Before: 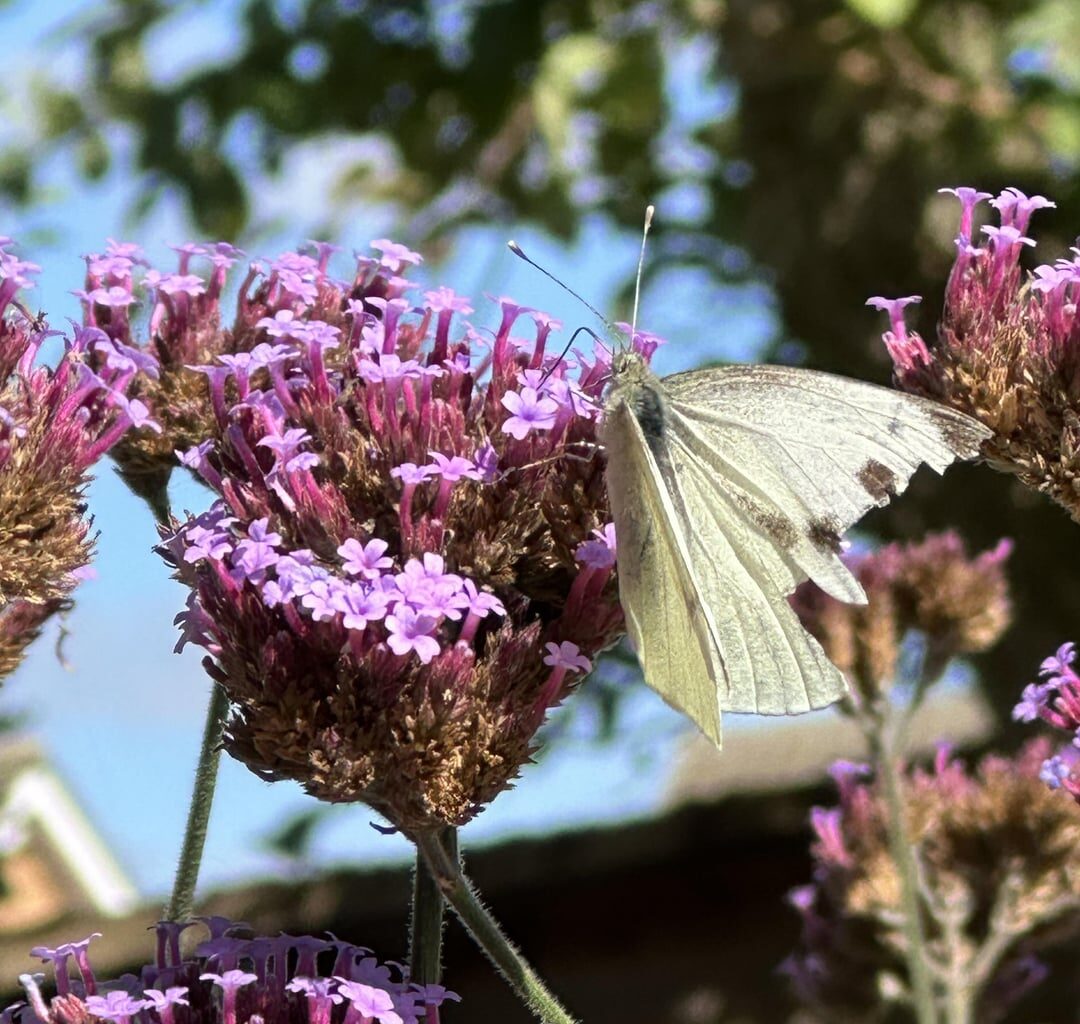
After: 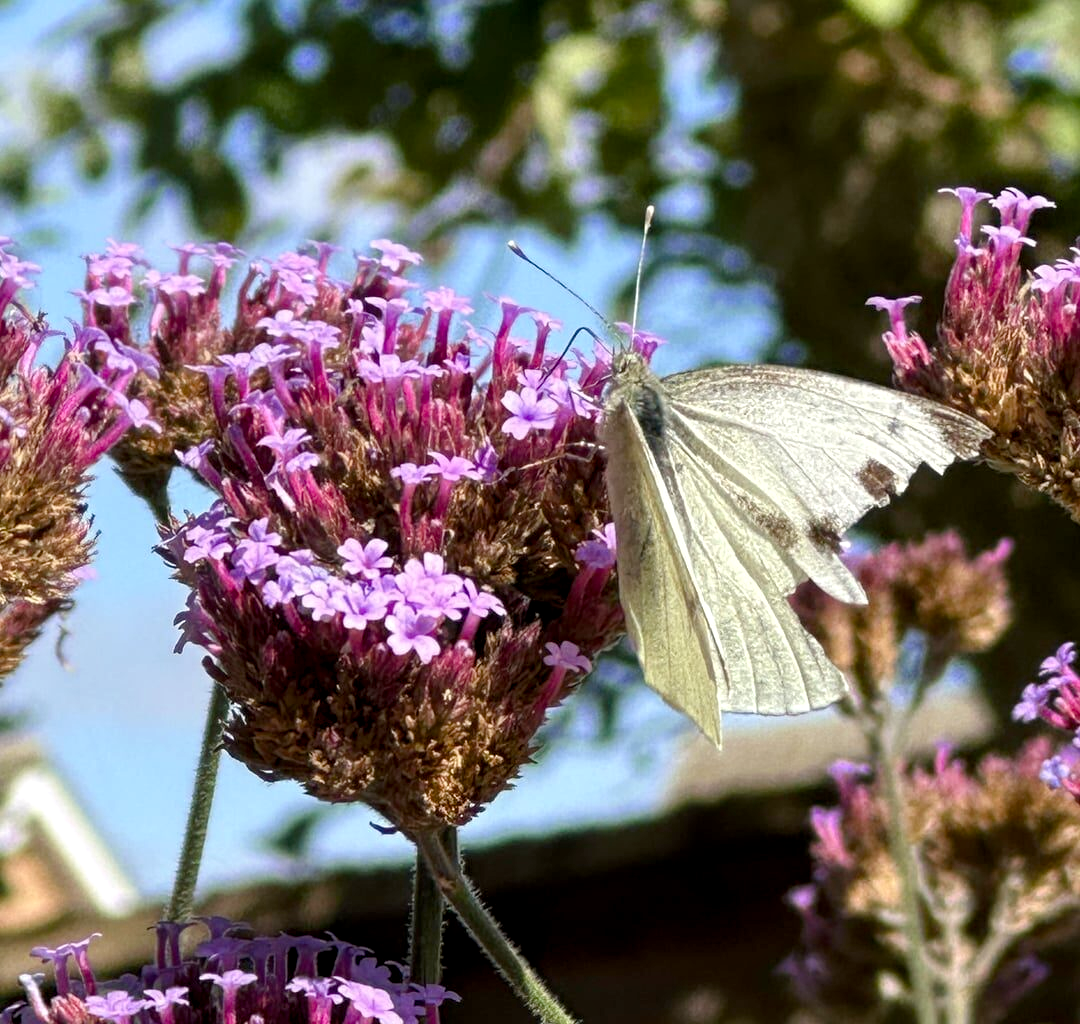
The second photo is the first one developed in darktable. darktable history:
color balance rgb: perceptual saturation grading › global saturation 20%, perceptual saturation grading › highlights -25.521%, perceptual saturation grading › shadows 25.074%
local contrast: highlights 105%, shadows 100%, detail 131%, midtone range 0.2
